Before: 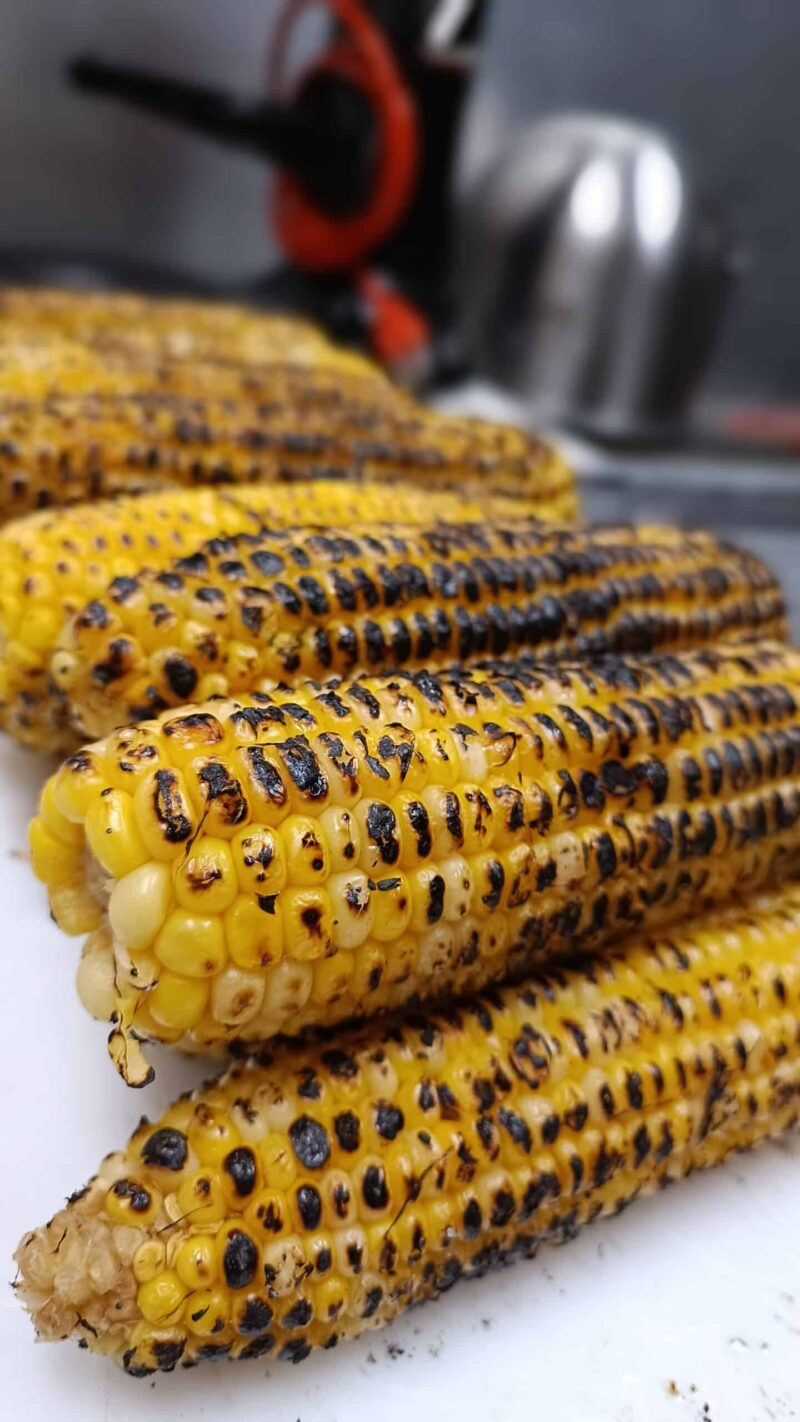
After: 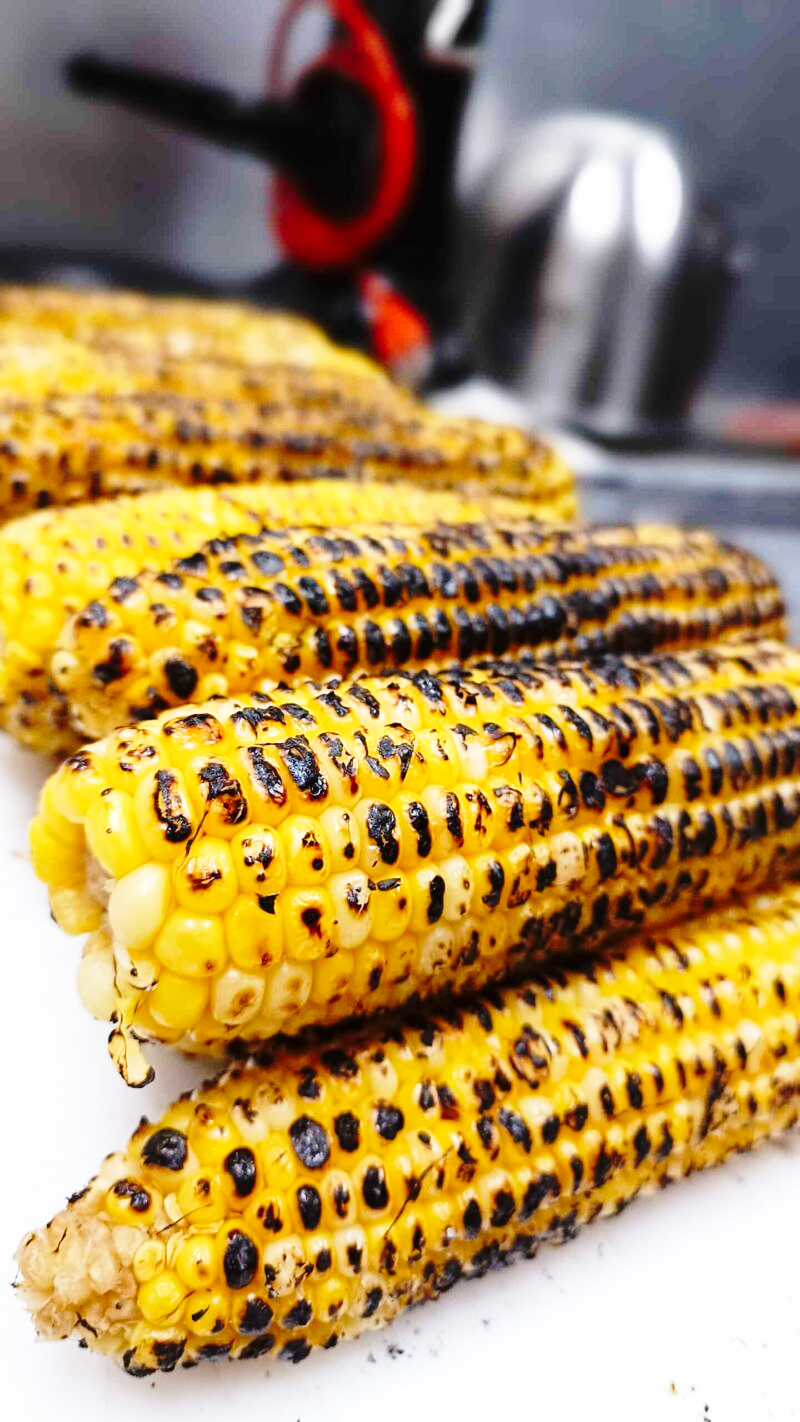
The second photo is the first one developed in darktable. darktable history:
base curve: curves: ch0 [(0, 0) (0.028, 0.03) (0.105, 0.232) (0.387, 0.748) (0.754, 0.968) (1, 1)], preserve colors none
